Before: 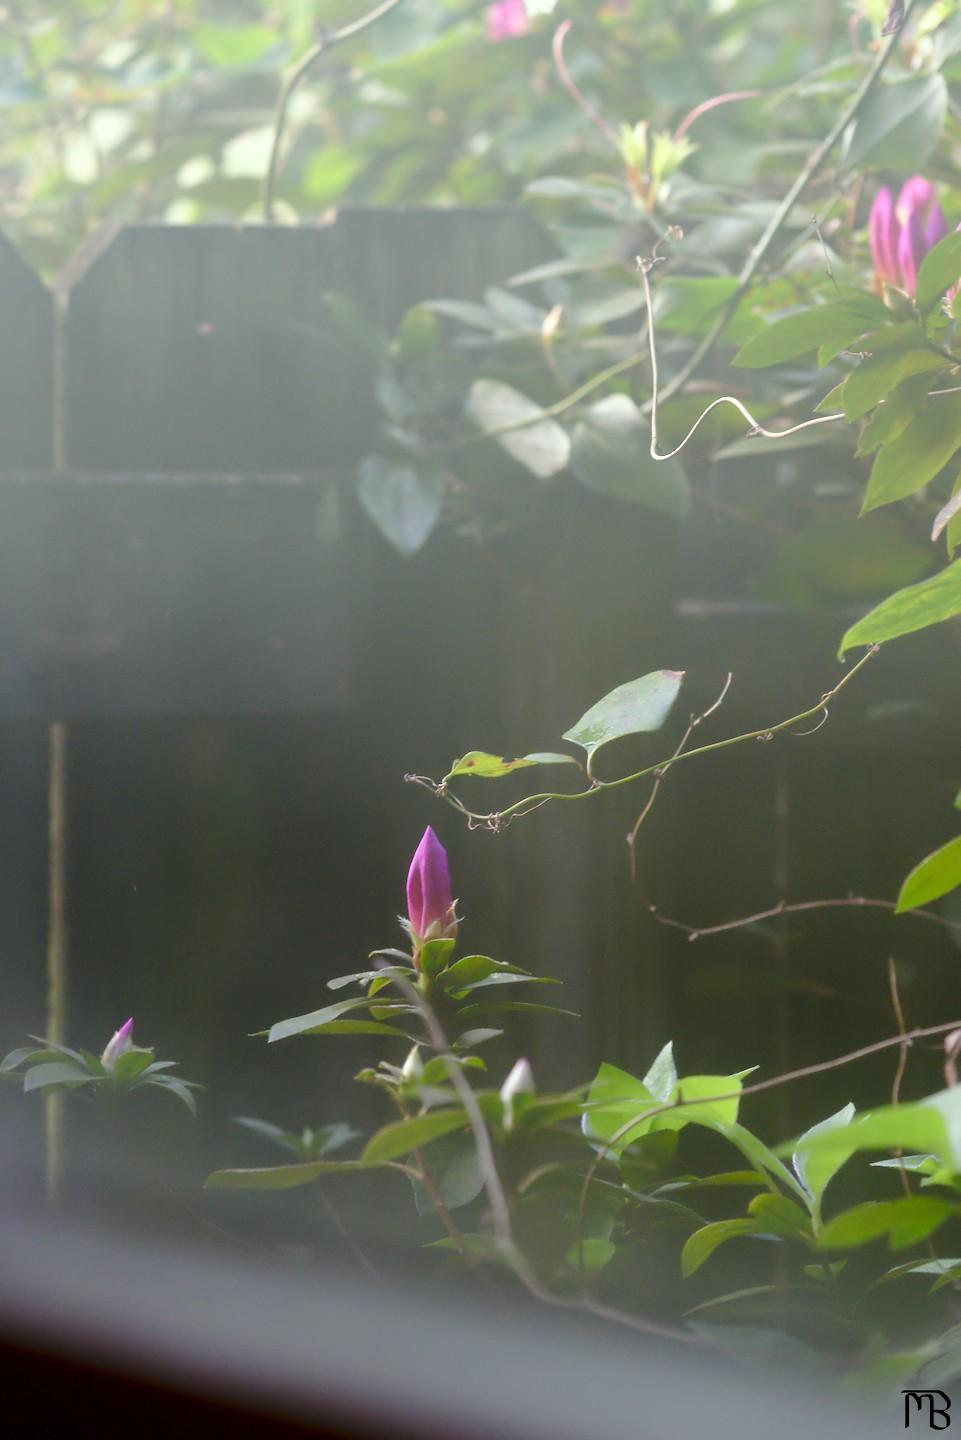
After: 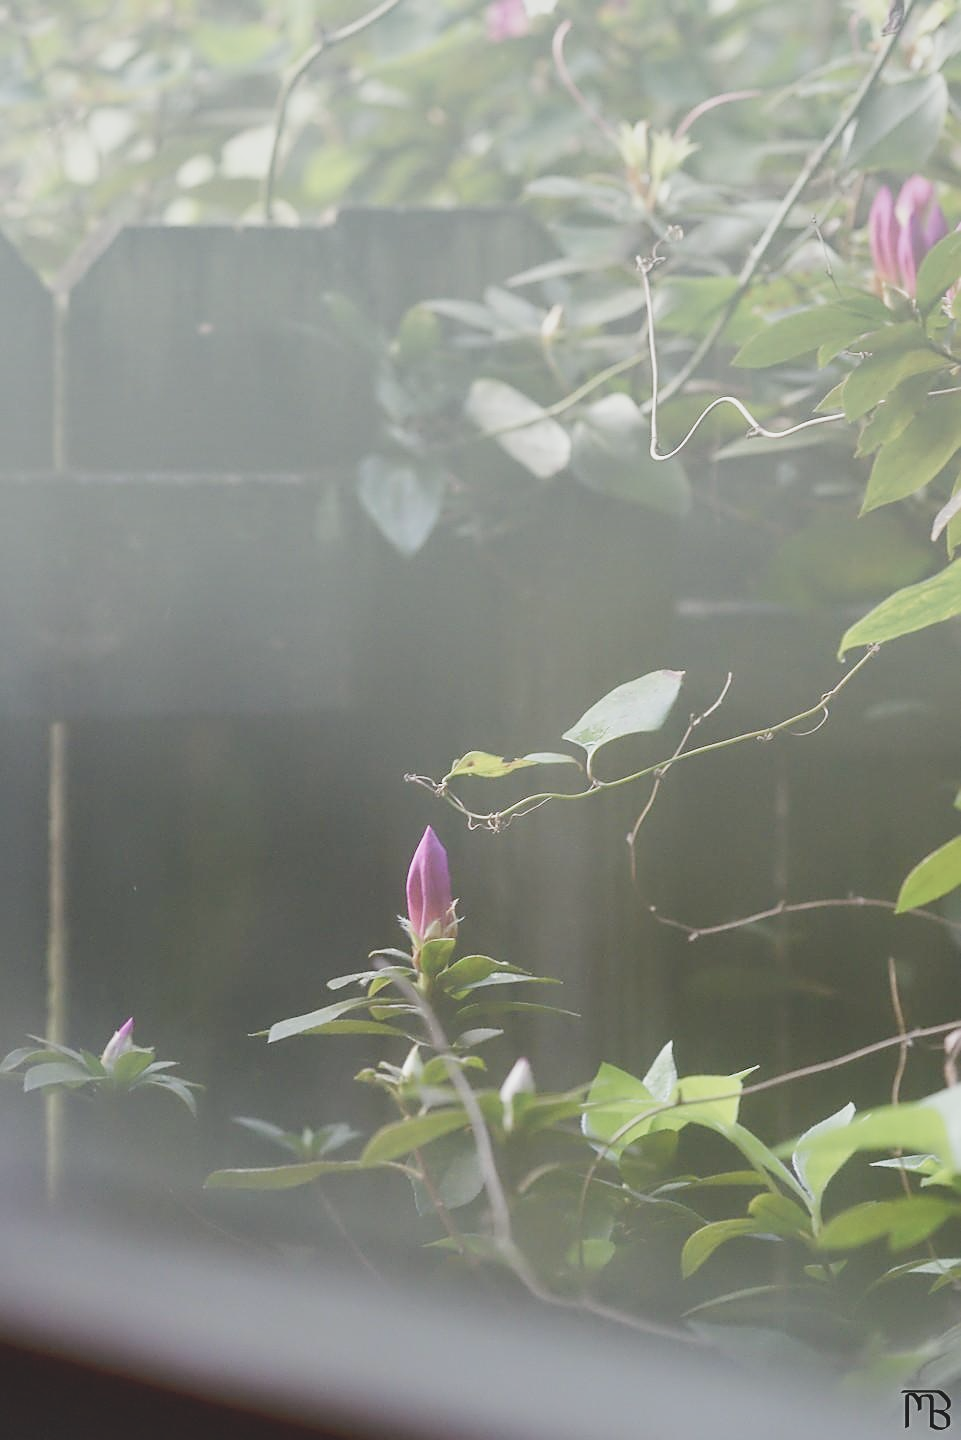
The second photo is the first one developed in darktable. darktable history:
contrast brightness saturation: contrast -0.243, saturation -0.426
sharpen: on, module defaults
shadows and highlights: soften with gaussian
tone curve: curves: ch0 [(0, 0.005) (0.103, 0.097) (0.18, 0.22) (0.378, 0.482) (0.504, 0.631) (0.663, 0.801) (0.834, 0.914) (1, 0.971)]; ch1 [(0, 0) (0.172, 0.123) (0.324, 0.253) (0.396, 0.388) (0.478, 0.461) (0.499, 0.498) (0.545, 0.587) (0.604, 0.692) (0.704, 0.818) (1, 1)]; ch2 [(0, 0) (0.411, 0.424) (0.496, 0.5) (0.521, 0.537) (0.555, 0.585) (0.628, 0.703) (1, 1)], preserve colors none
